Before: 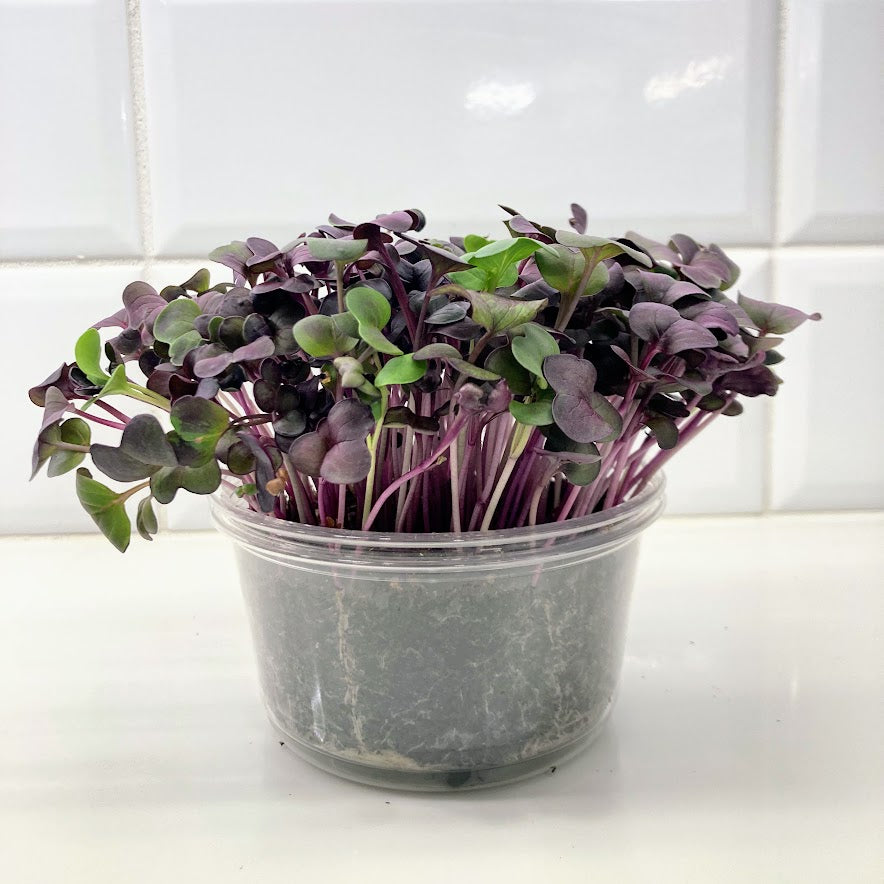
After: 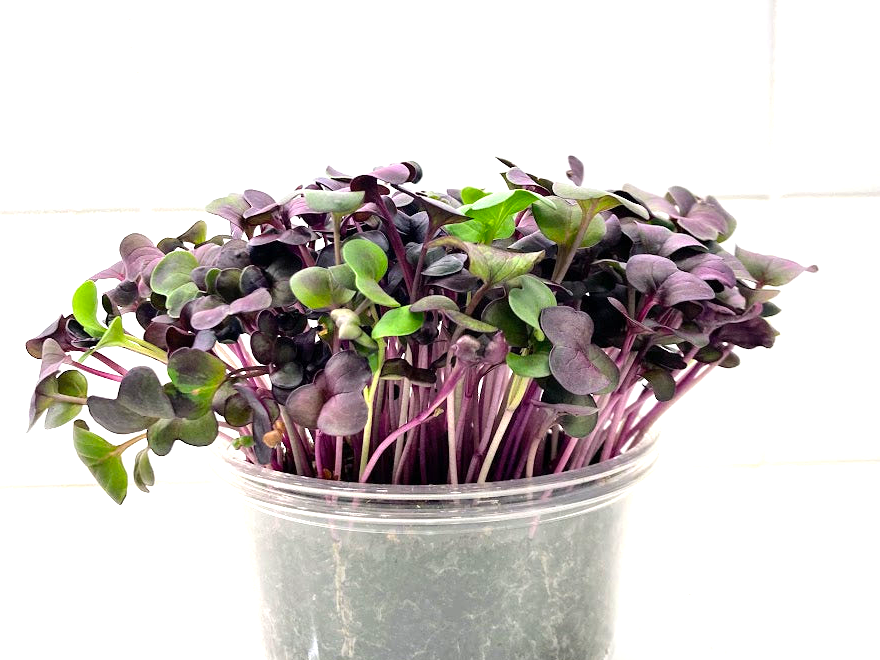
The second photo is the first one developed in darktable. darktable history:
color balance: contrast 6.48%, output saturation 113.3%
exposure: exposure 0.7 EV, compensate highlight preservation false
crop: left 0.387%, top 5.469%, bottom 19.809%
